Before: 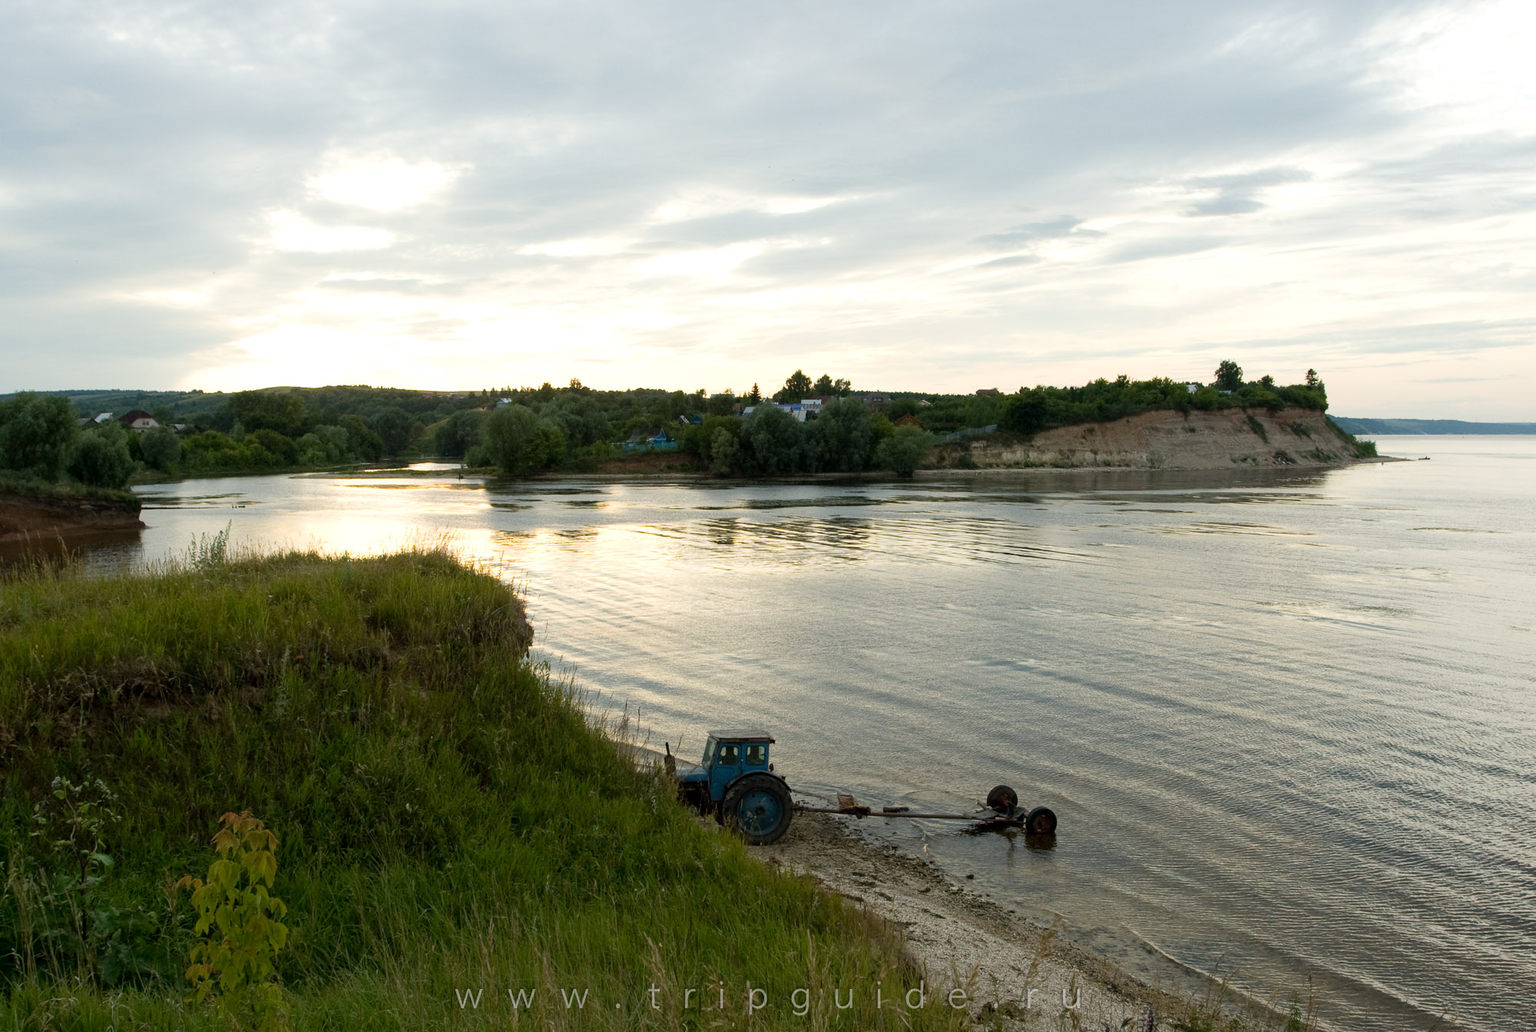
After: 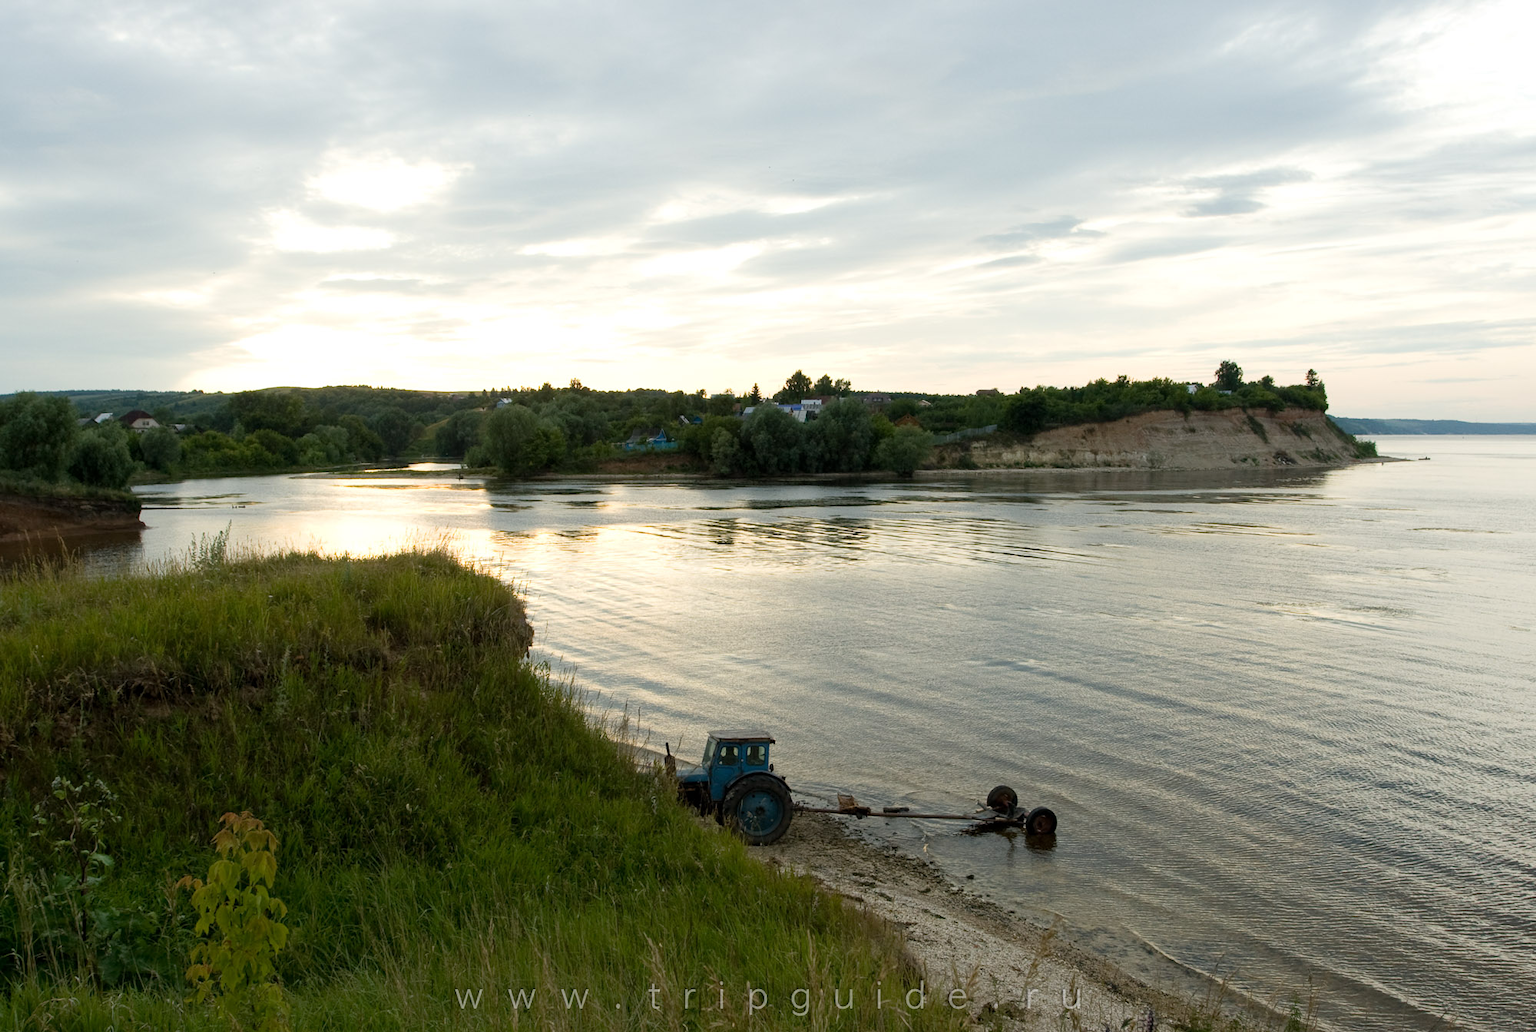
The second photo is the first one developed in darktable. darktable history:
tone equalizer: -8 EV -0.546 EV
